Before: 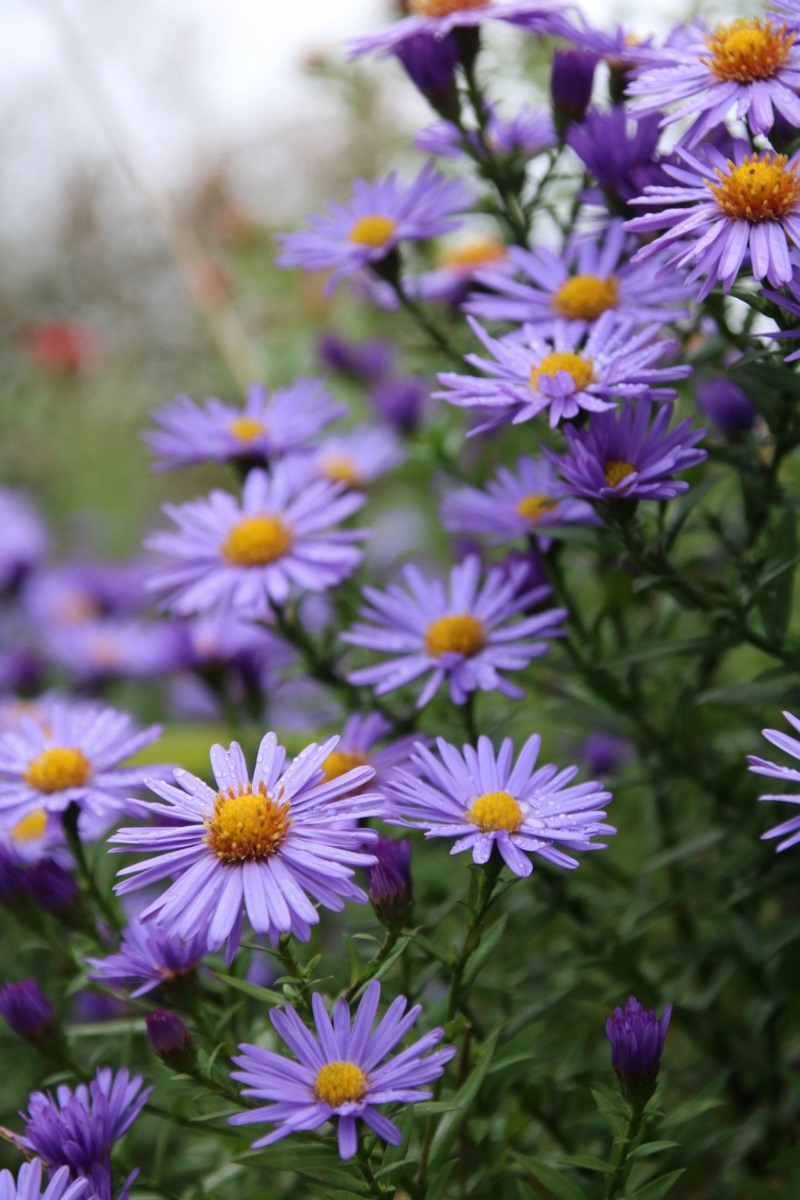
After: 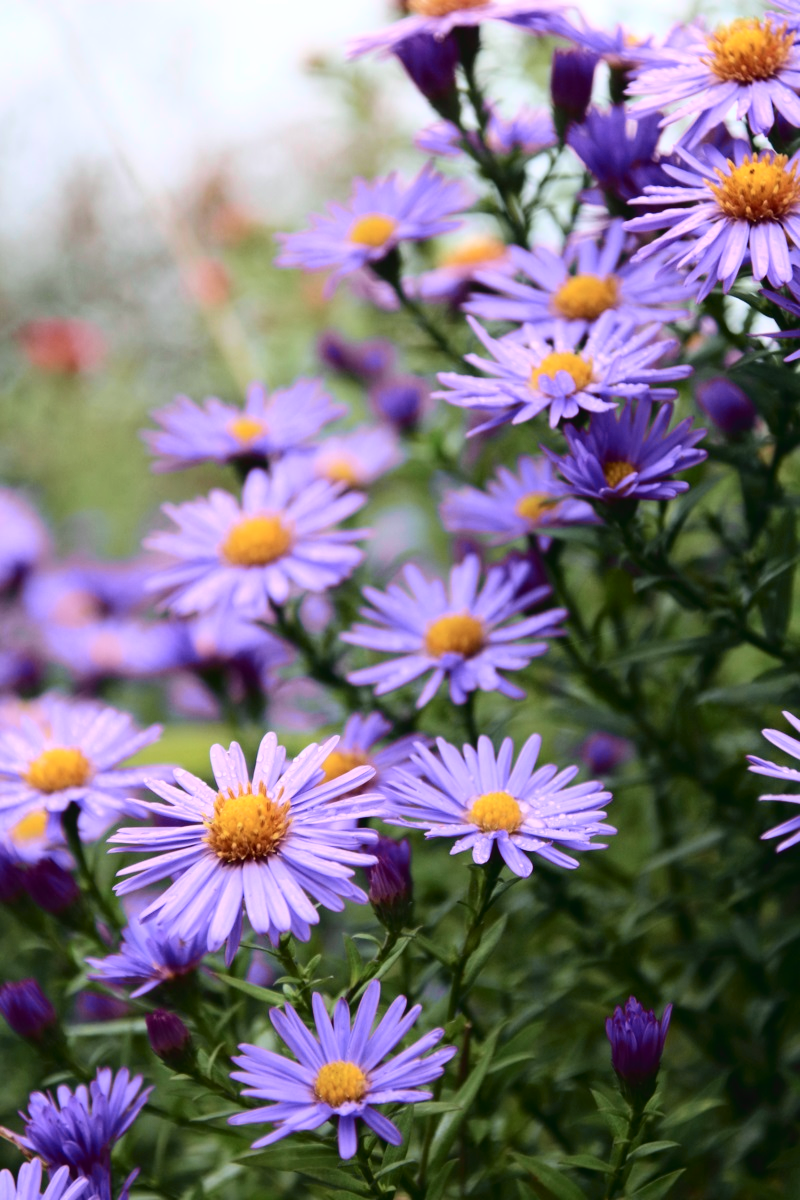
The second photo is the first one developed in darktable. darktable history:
tone curve: curves: ch0 [(0, 0.023) (0.087, 0.065) (0.184, 0.168) (0.45, 0.54) (0.57, 0.683) (0.722, 0.825) (0.877, 0.948) (1, 1)]; ch1 [(0, 0) (0.388, 0.369) (0.44, 0.44) (0.489, 0.481) (0.534, 0.561) (0.657, 0.659) (1, 1)]; ch2 [(0, 0) (0.353, 0.317) (0.408, 0.427) (0.472, 0.46) (0.5, 0.496) (0.537, 0.534) (0.576, 0.592) (0.625, 0.631) (1, 1)], color space Lab, independent channels, preserve colors none
